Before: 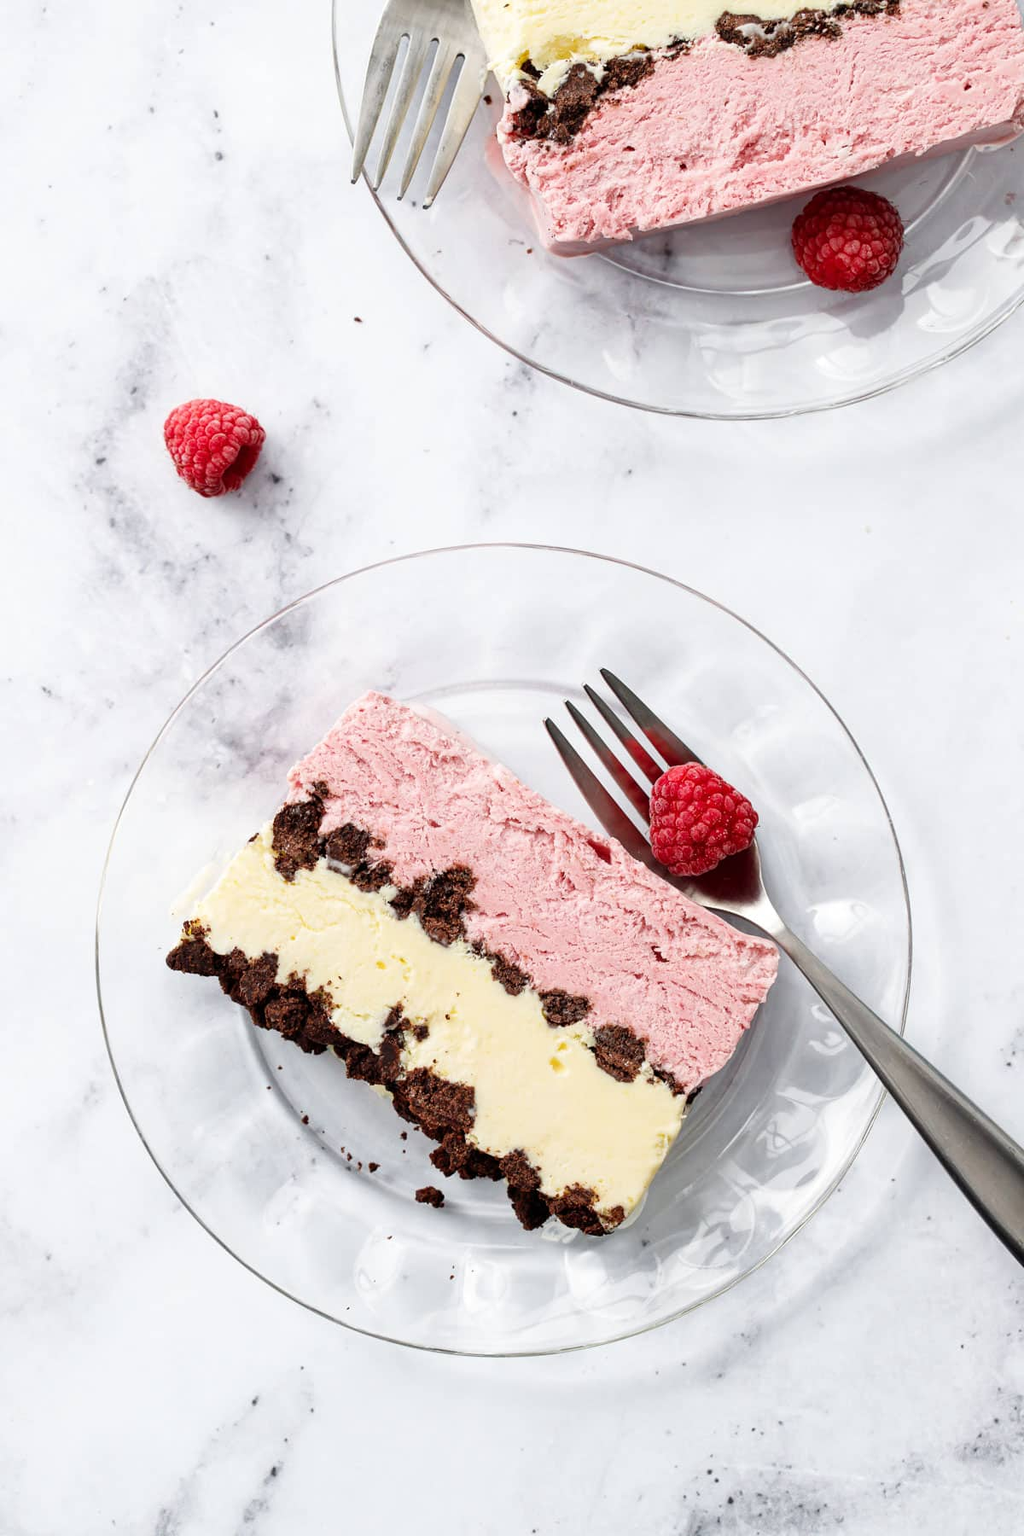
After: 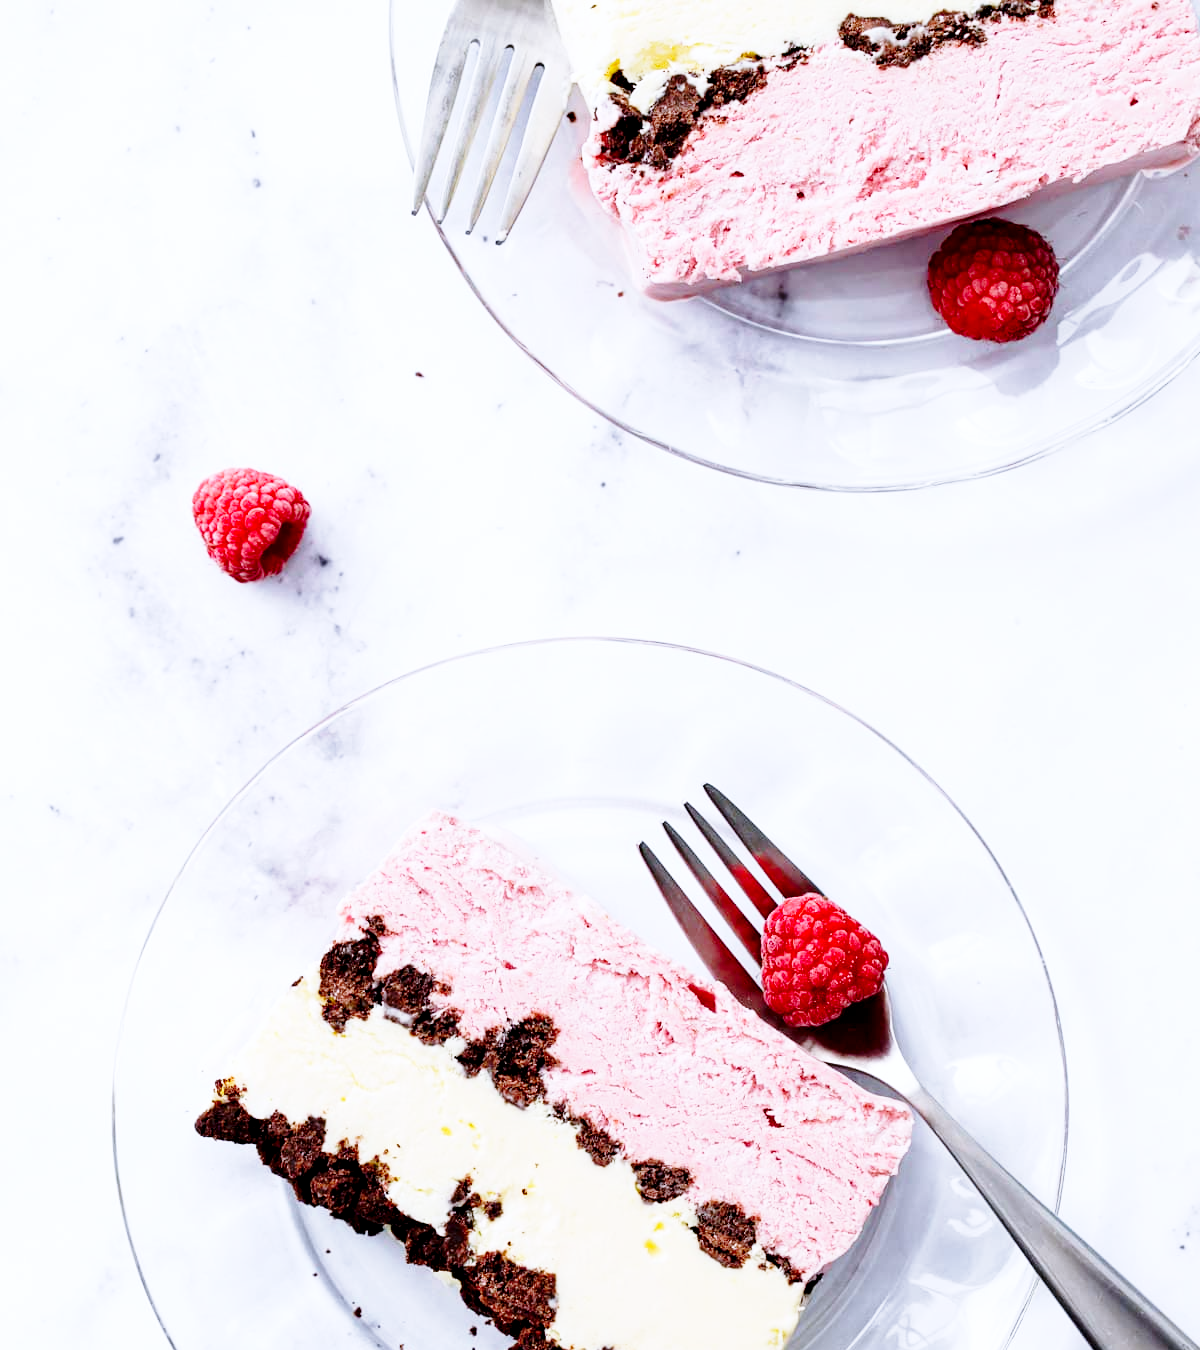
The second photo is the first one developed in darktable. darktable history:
white balance: red 0.967, blue 1.119, emerald 0.756
crop: bottom 24.988%
exposure: black level correction 0.011, compensate highlight preservation false
base curve: curves: ch0 [(0, 0) (0.028, 0.03) (0.121, 0.232) (0.46, 0.748) (0.859, 0.968) (1, 1)], preserve colors none
